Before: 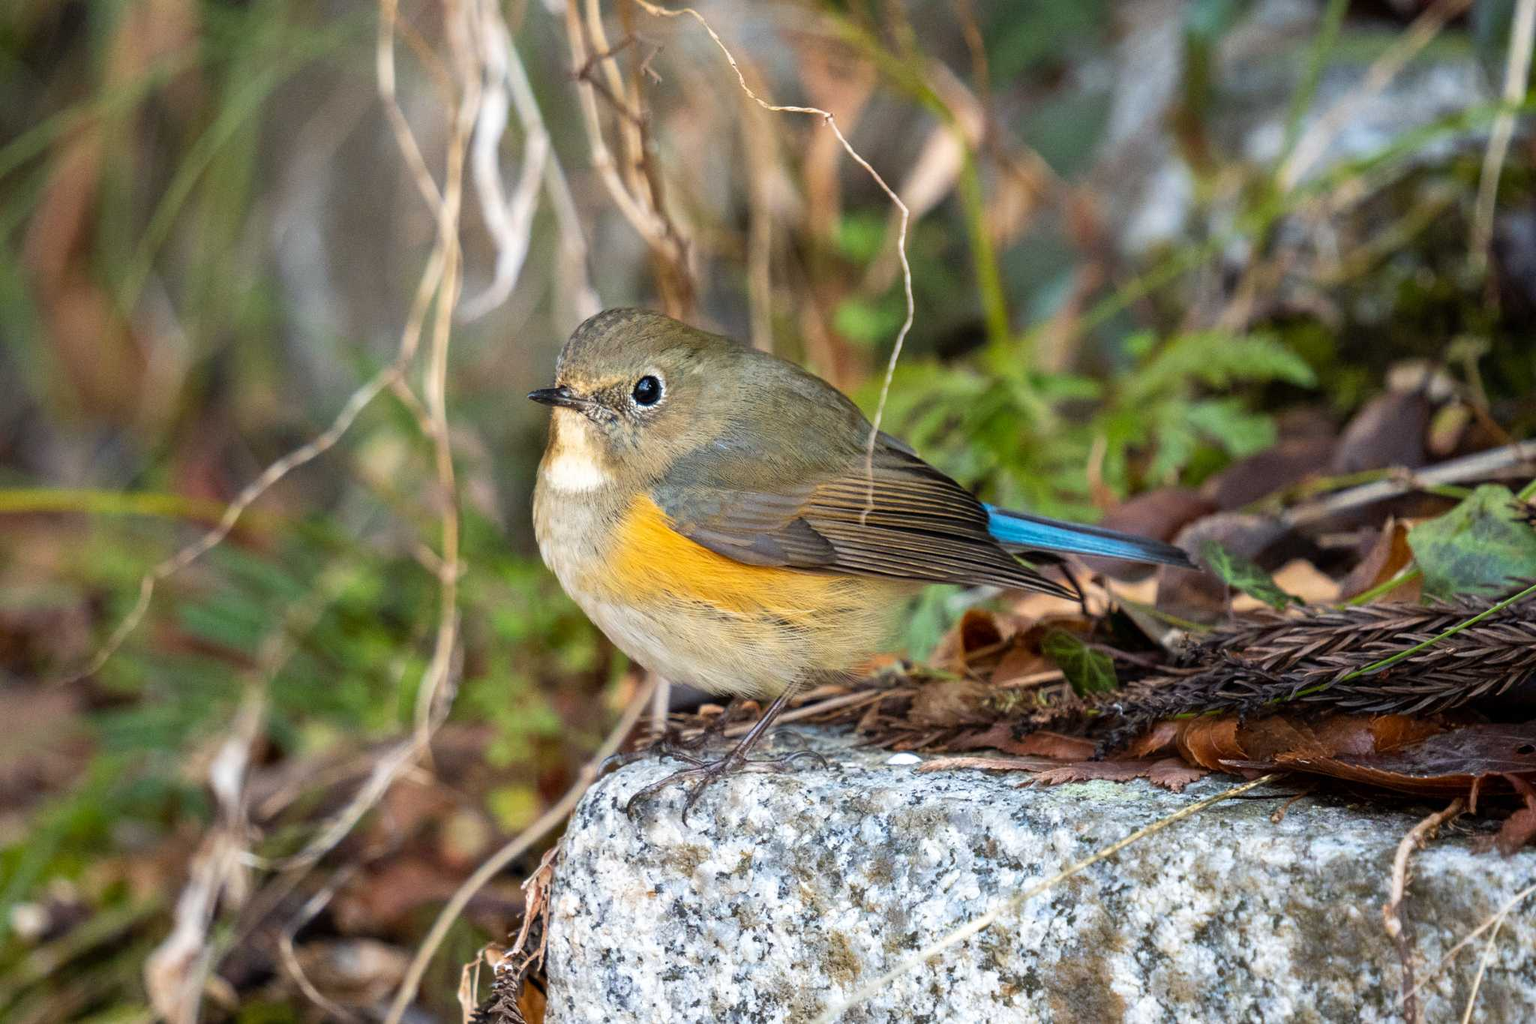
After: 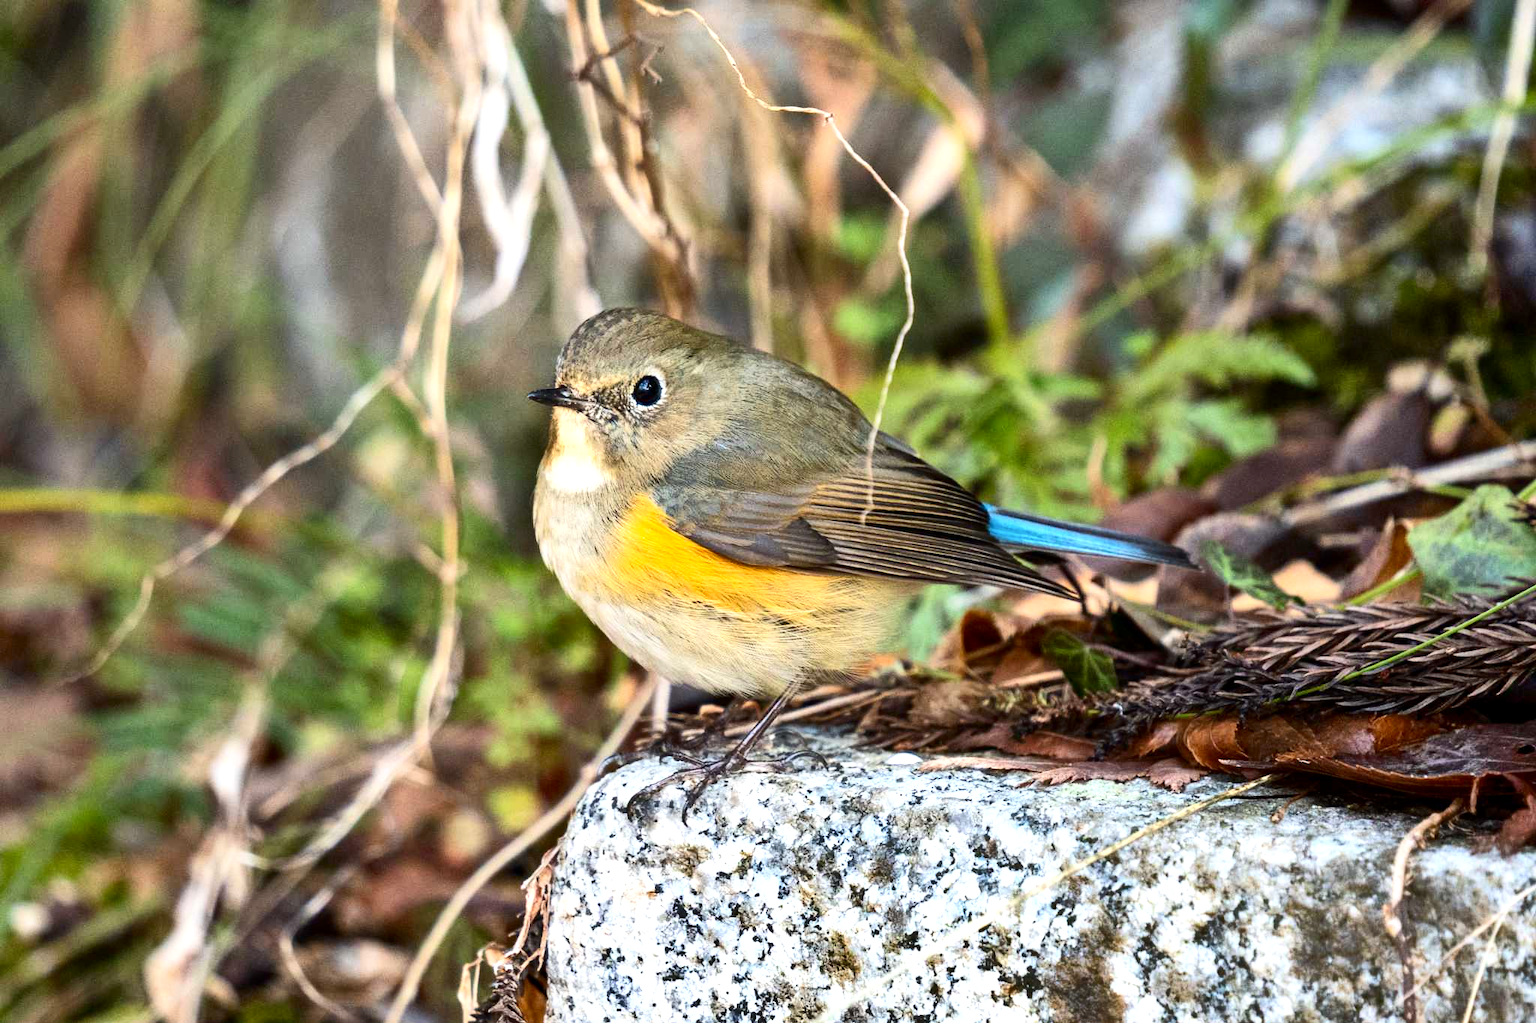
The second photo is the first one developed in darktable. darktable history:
shadows and highlights: shadows 60, highlights -60.23, soften with gaussian
exposure: black level correction 0.001, exposure 0.5 EV, compensate exposure bias true, compensate highlight preservation false
contrast brightness saturation: contrast 0.22
